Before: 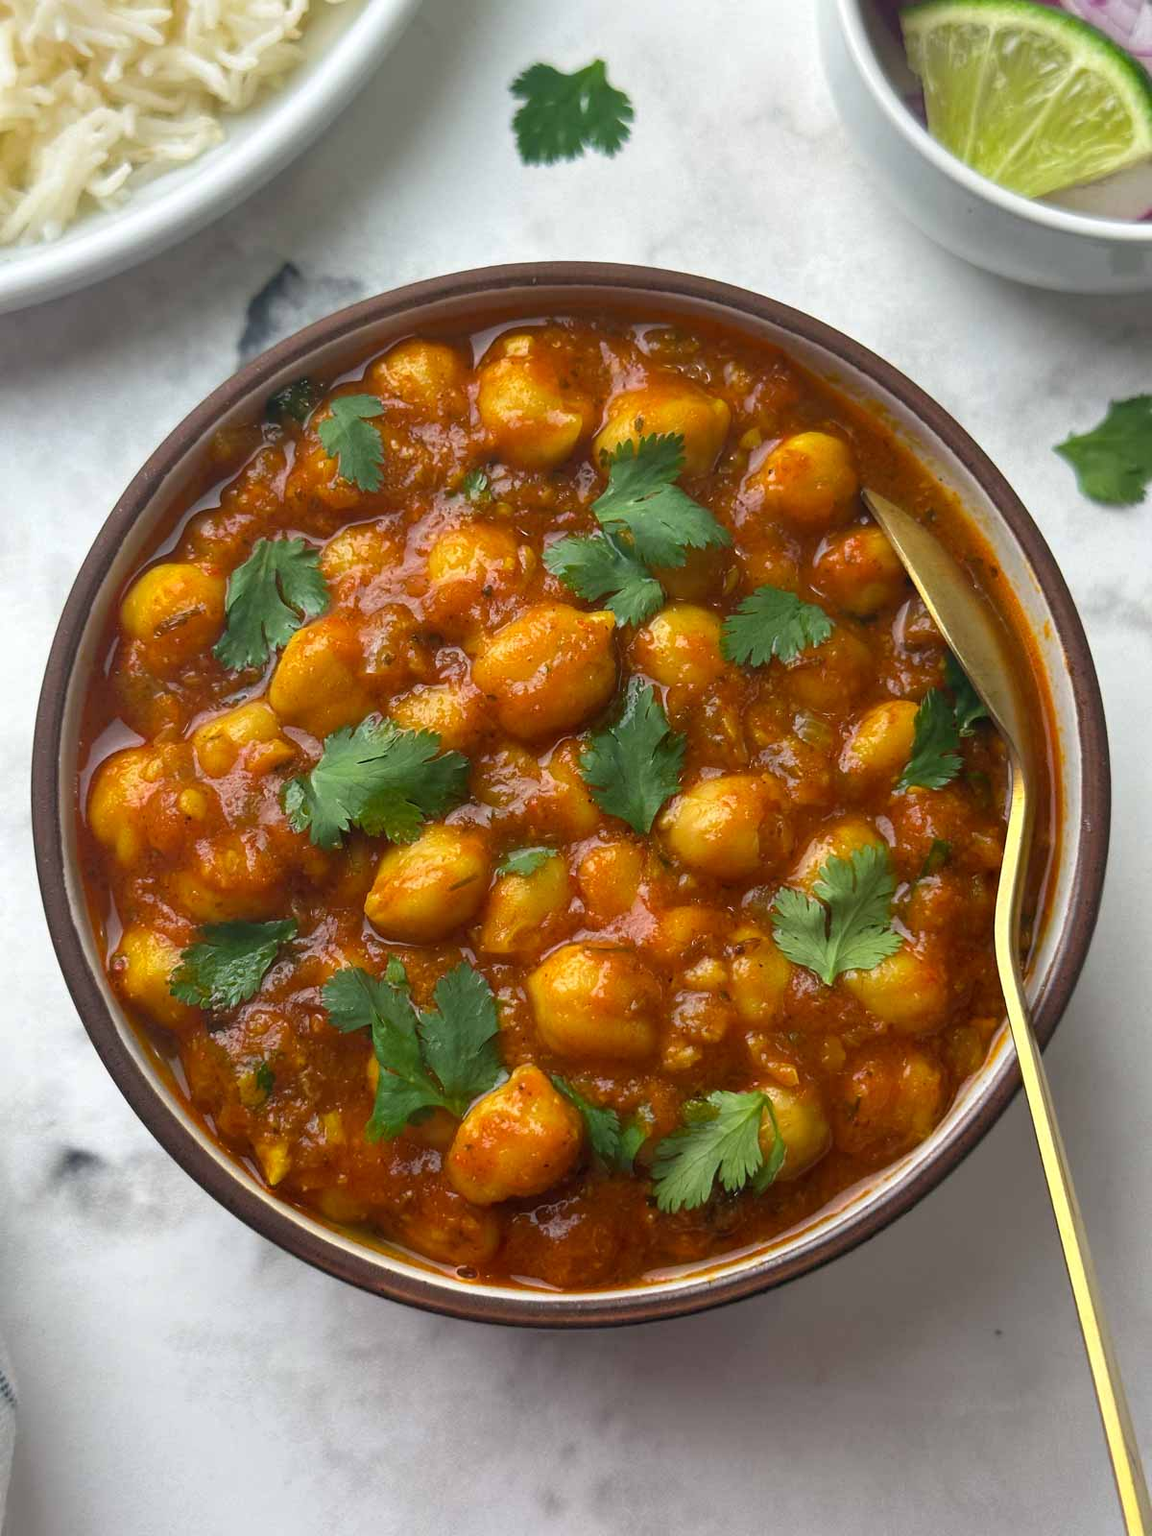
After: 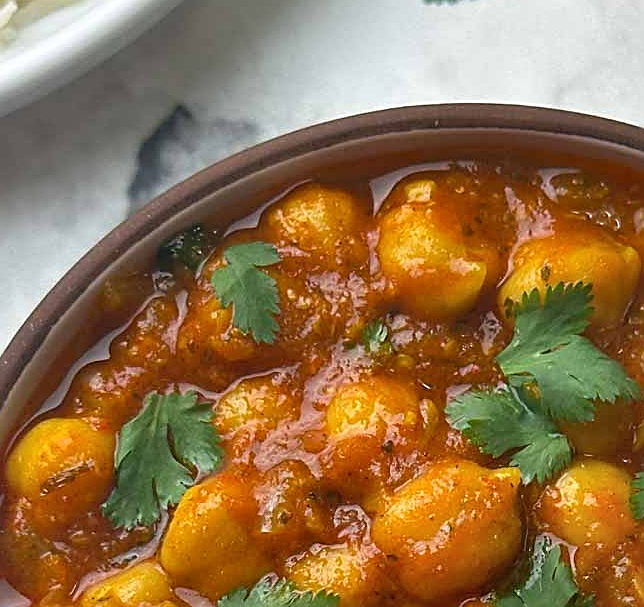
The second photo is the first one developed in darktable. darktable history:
crop: left 10.054%, top 10.581%, right 36.245%, bottom 51.428%
sharpen: amount 0.753
shadows and highlights: shadows 74.51, highlights -25.58, soften with gaussian
